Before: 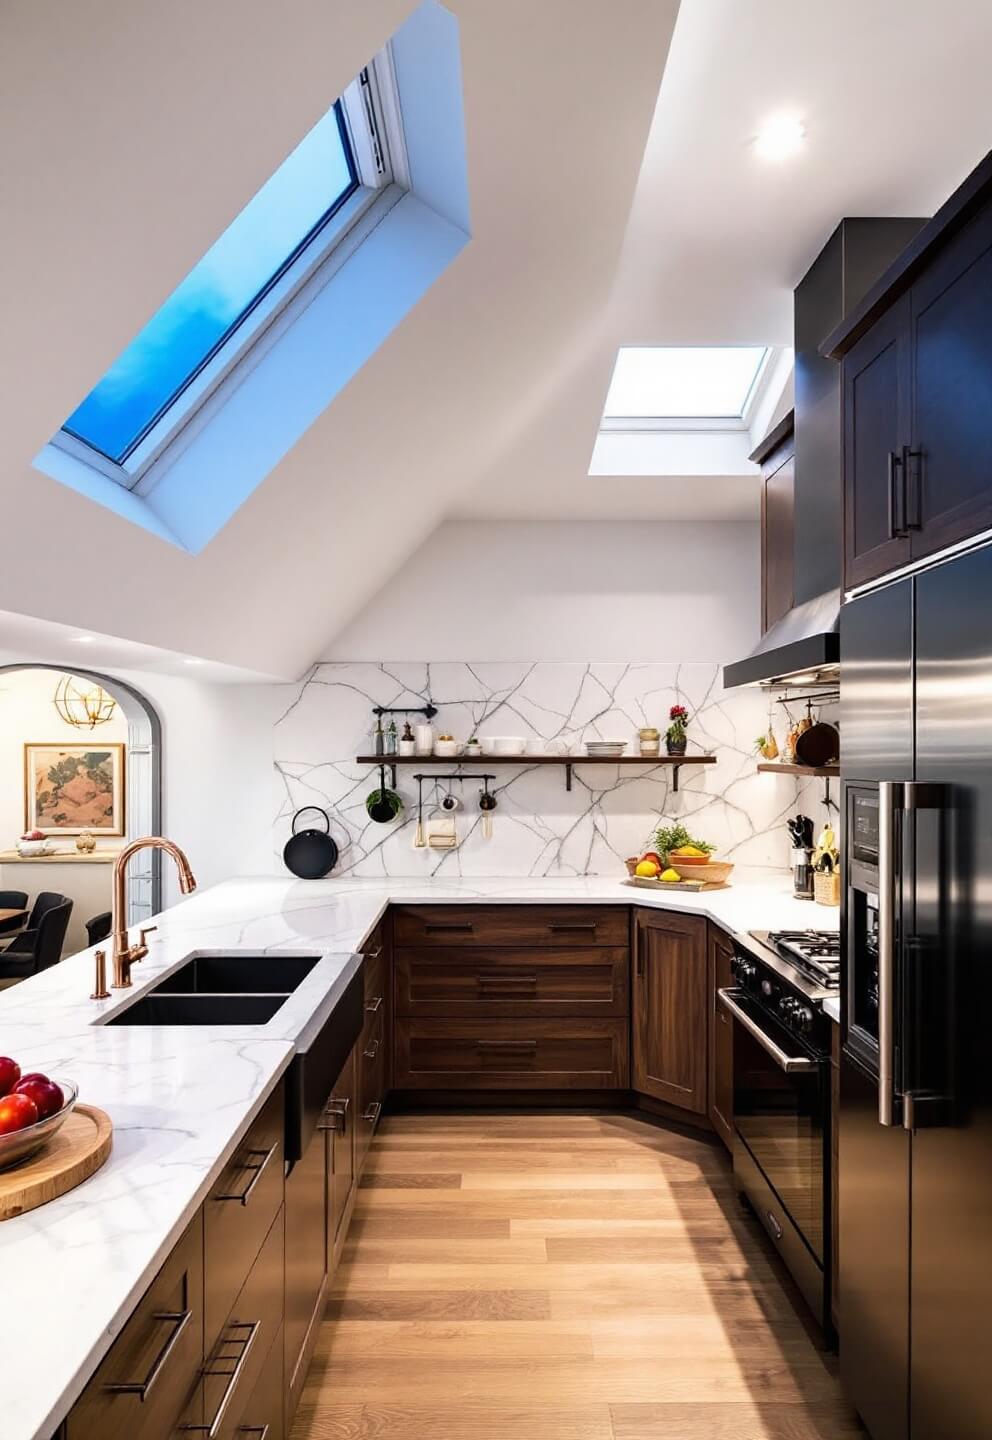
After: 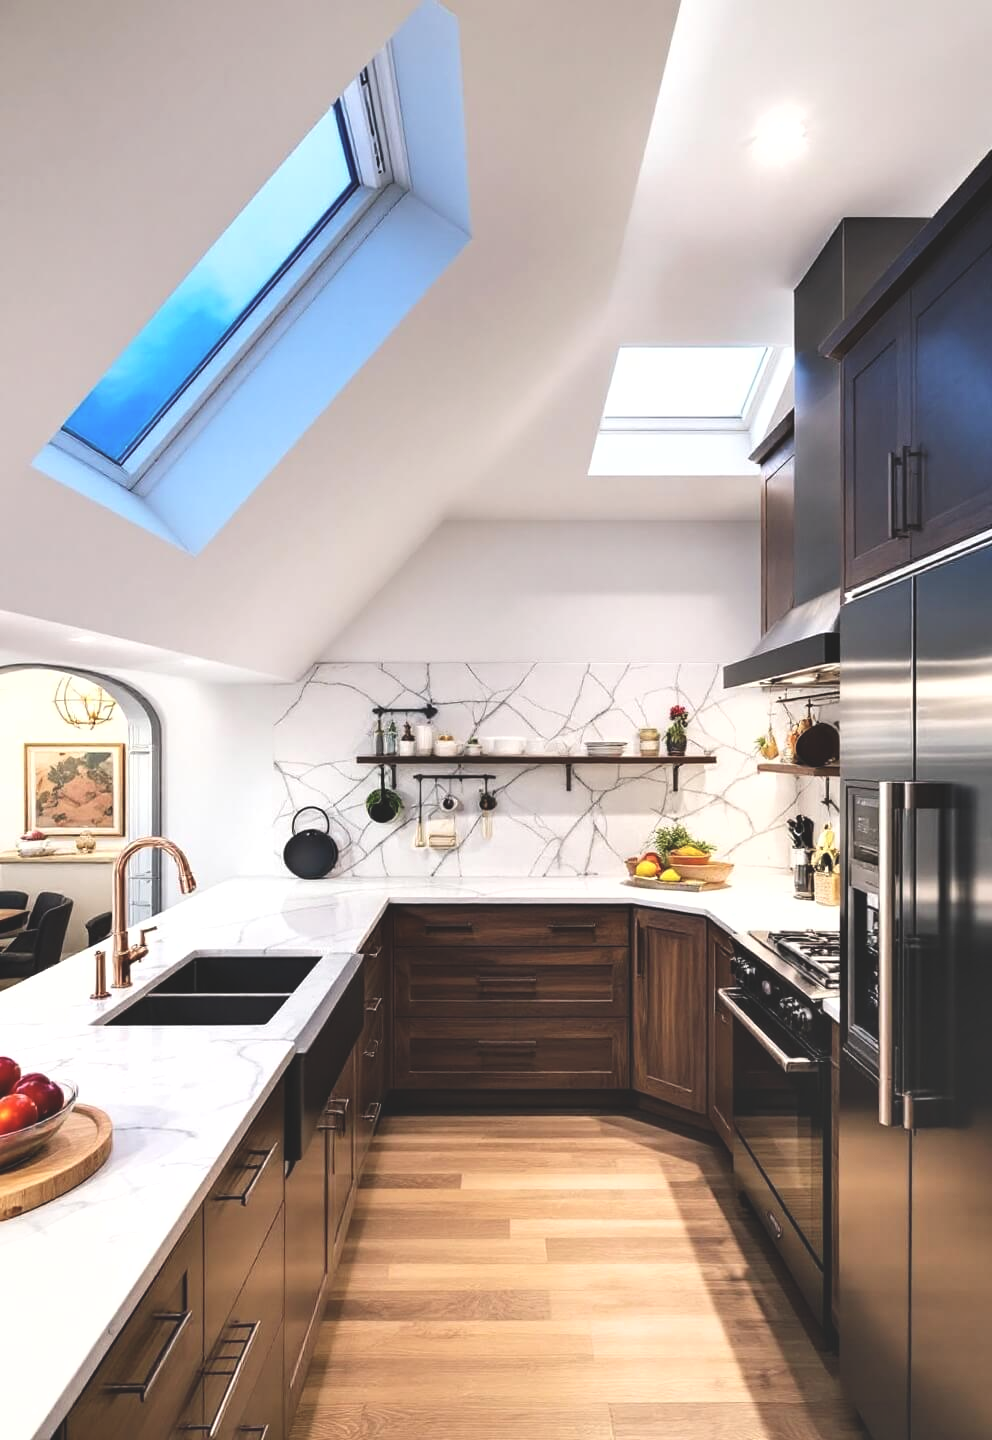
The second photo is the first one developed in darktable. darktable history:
exposure: black level correction -0.015, exposure -0.128 EV, compensate highlight preservation false
shadows and highlights: radius 111.73, shadows 51.36, white point adjustment 9.16, highlights -3.97, soften with gaussian
